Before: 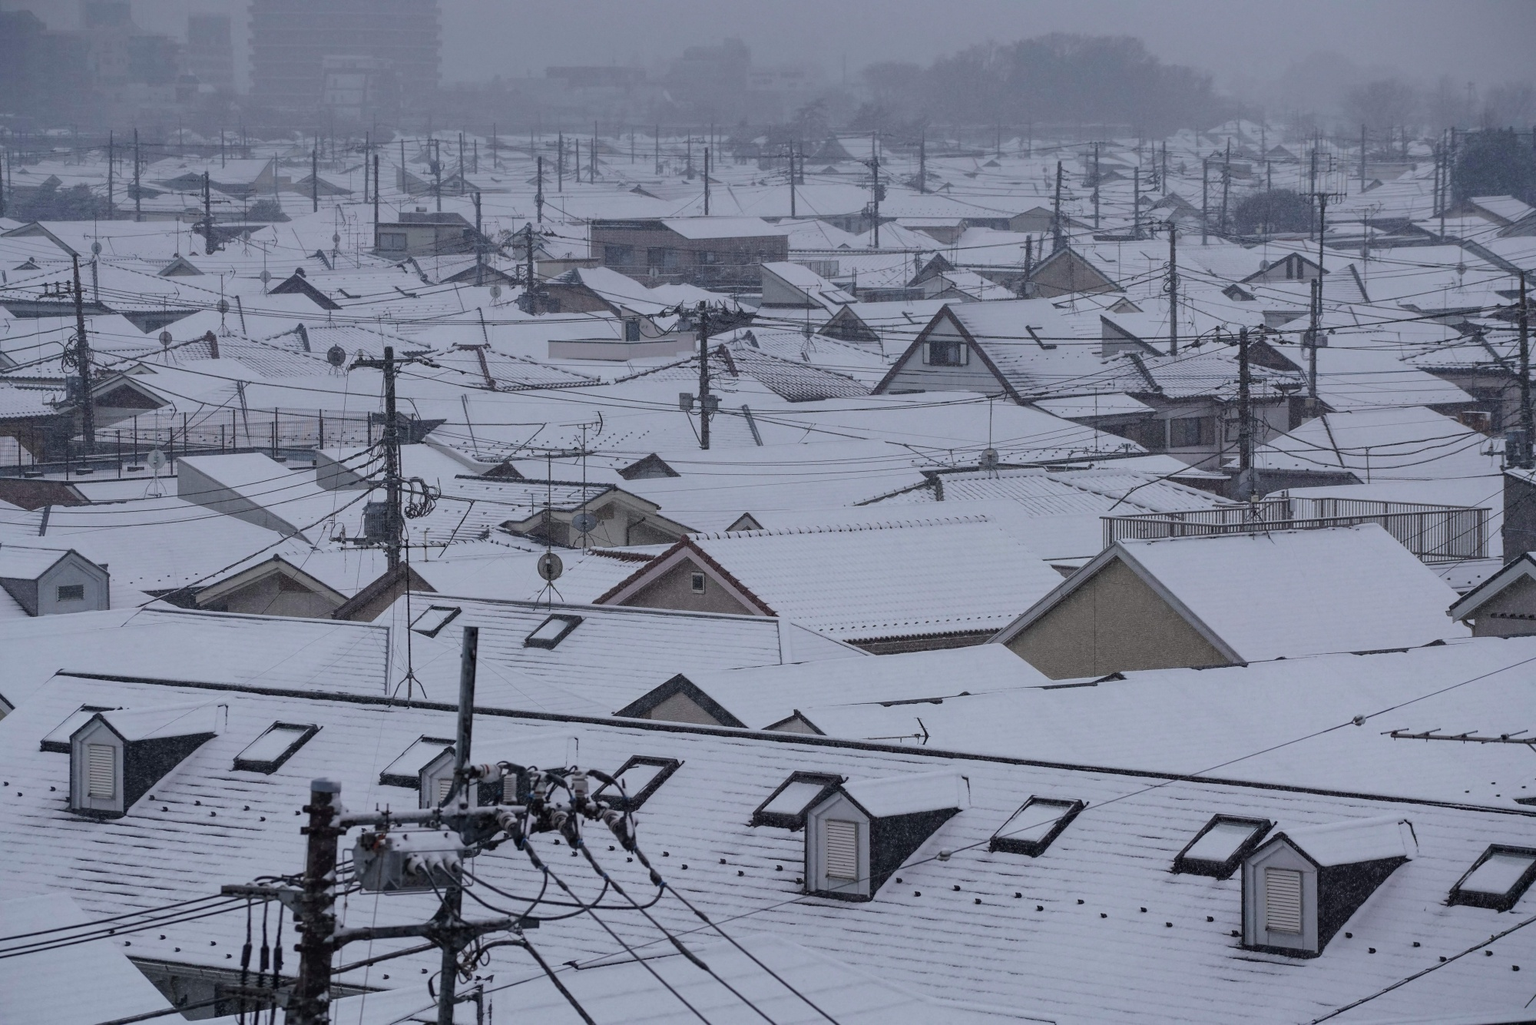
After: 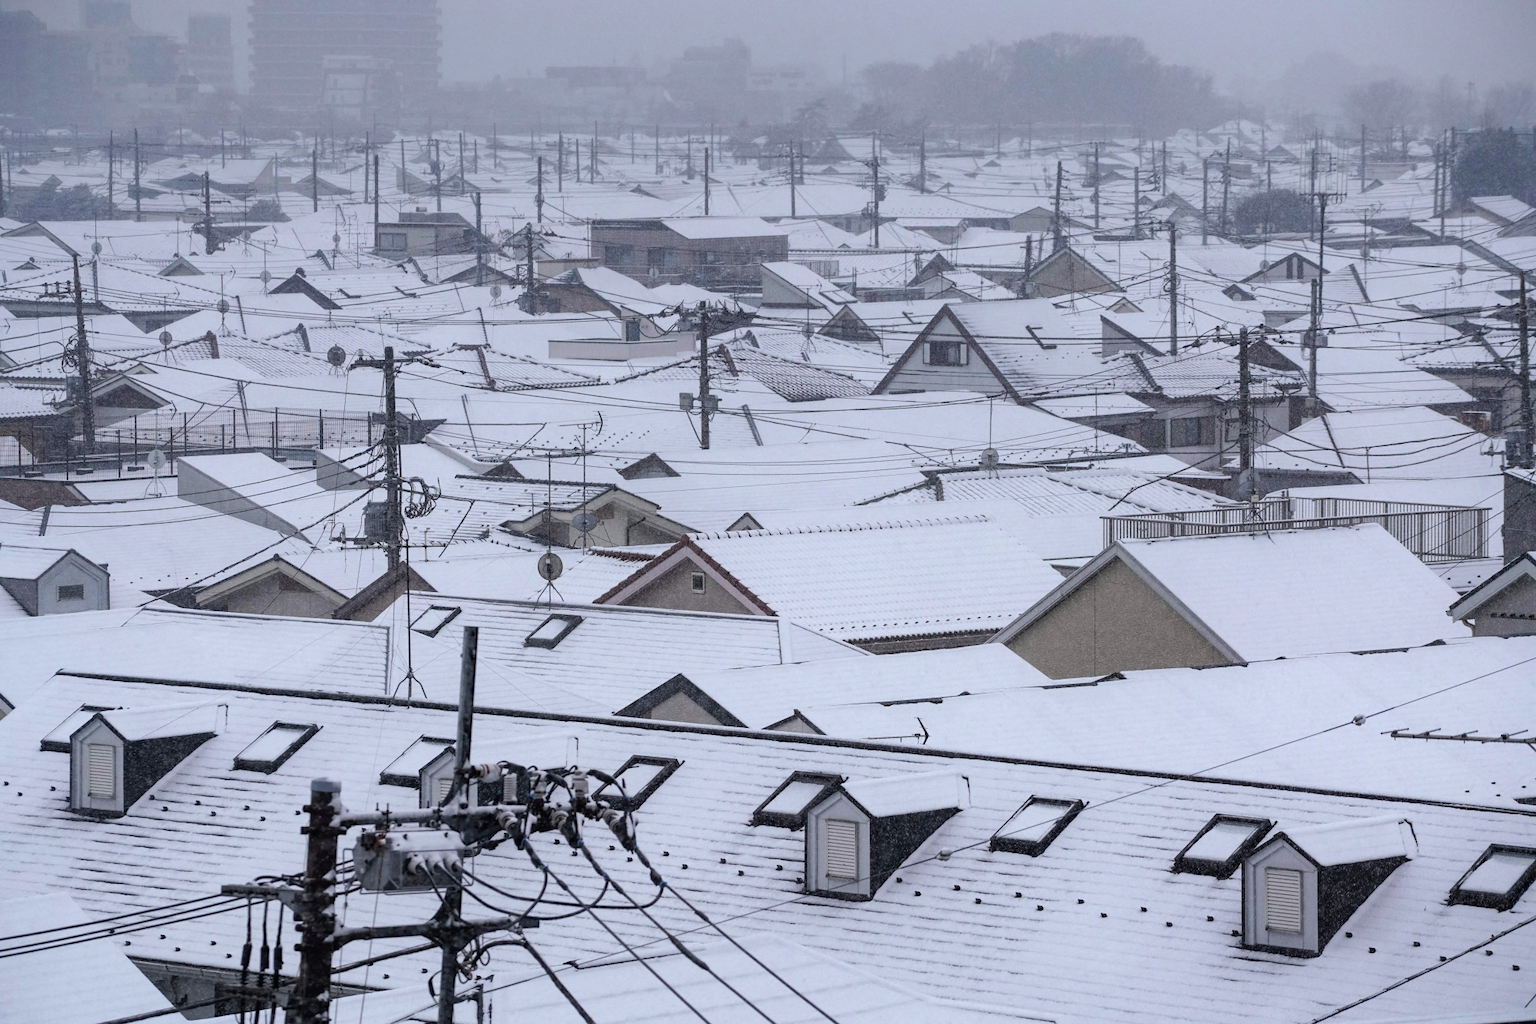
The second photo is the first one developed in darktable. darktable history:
tone equalizer: -8 EV -0.787 EV, -7 EV -0.672 EV, -6 EV -0.634 EV, -5 EV -0.377 EV, -3 EV 0.375 EV, -2 EV 0.6 EV, -1 EV 0.692 EV, +0 EV 0.723 EV, smoothing 1
contrast brightness saturation: saturation -0.045
